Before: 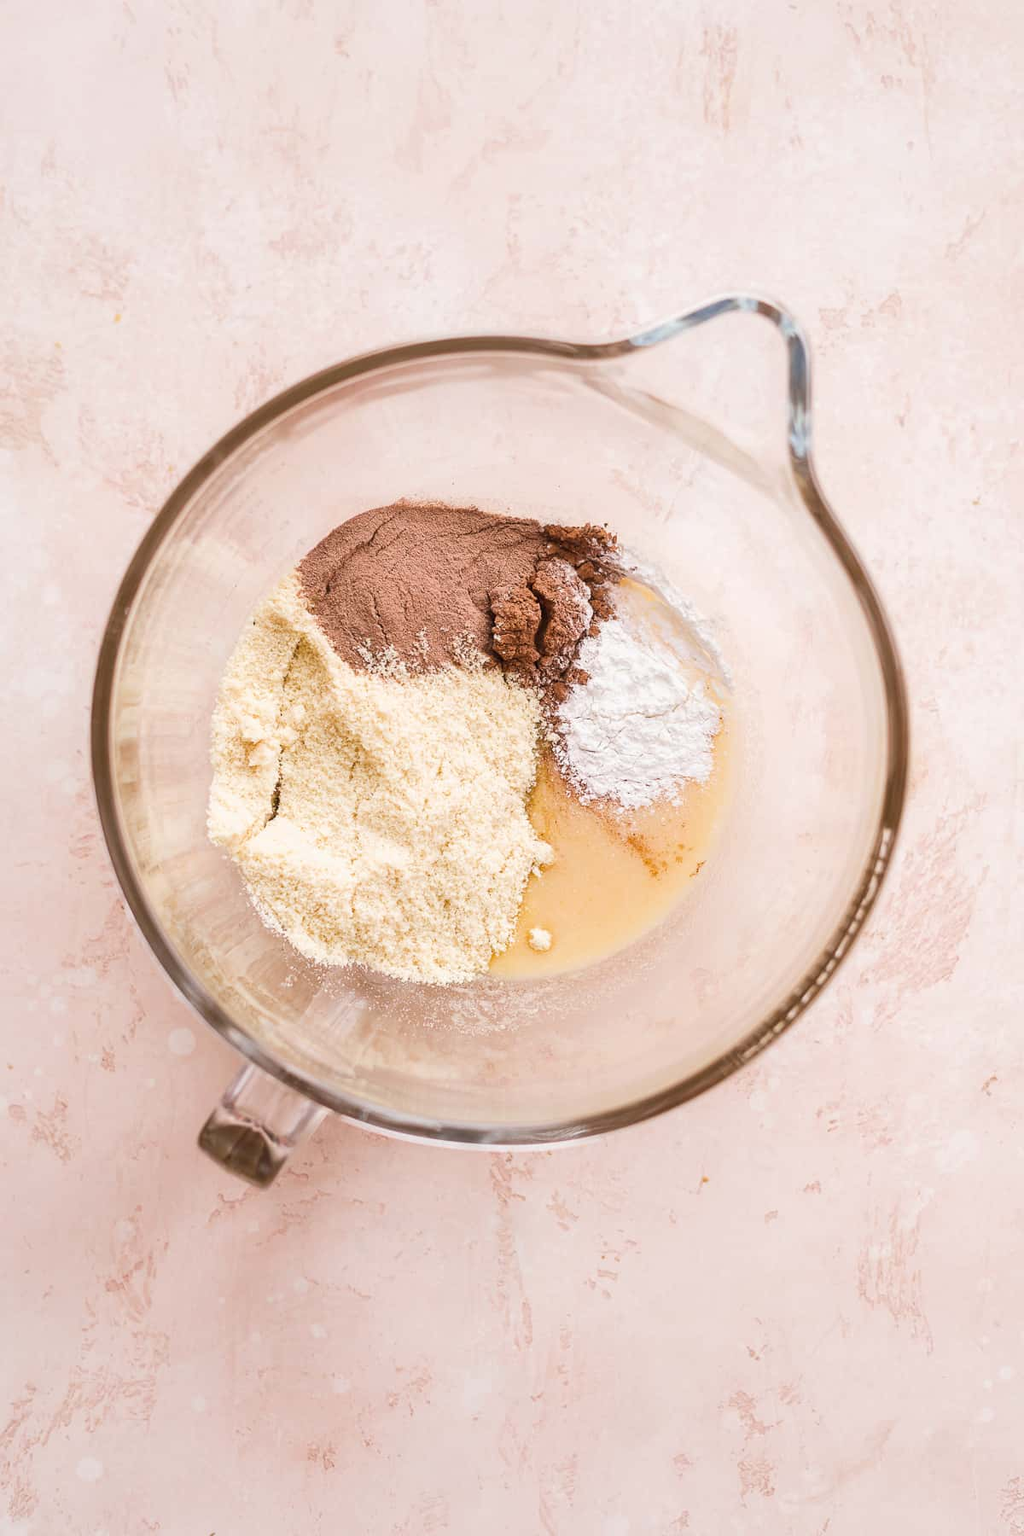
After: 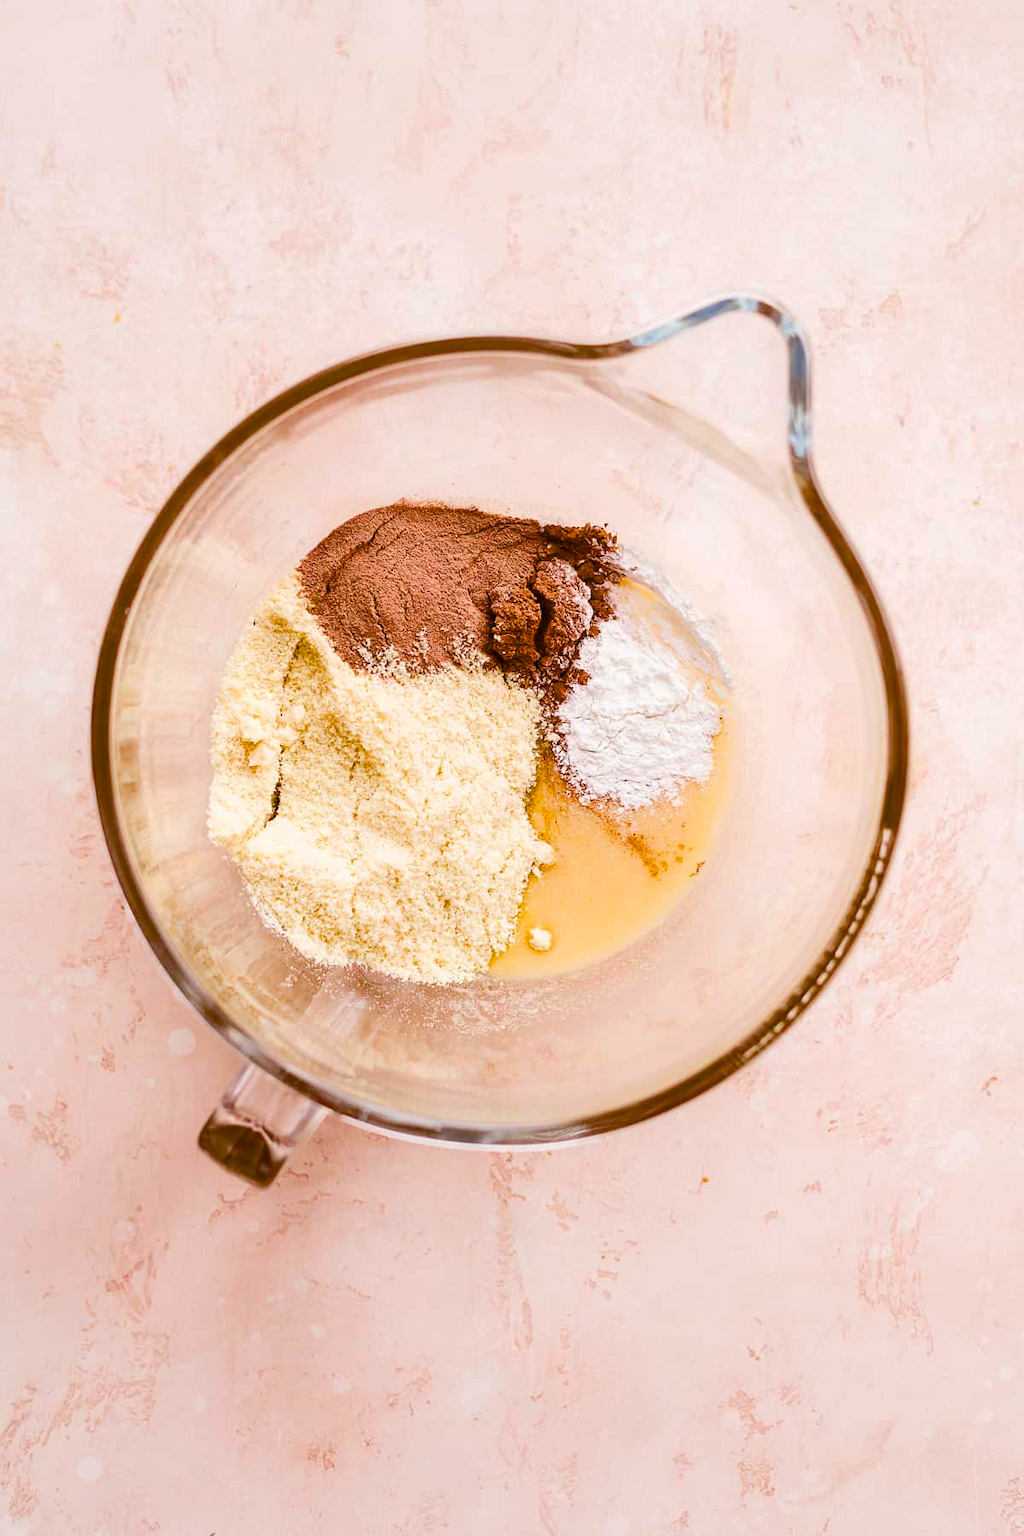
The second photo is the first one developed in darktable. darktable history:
color balance rgb: linear chroma grading › shadows -30.111%, linear chroma grading › global chroma 34.711%, perceptual saturation grading › global saturation 20%, perceptual saturation grading › highlights -25.03%, perceptual saturation grading › shadows 49.539%, global vibrance 15.914%, saturation formula JzAzBz (2021)
